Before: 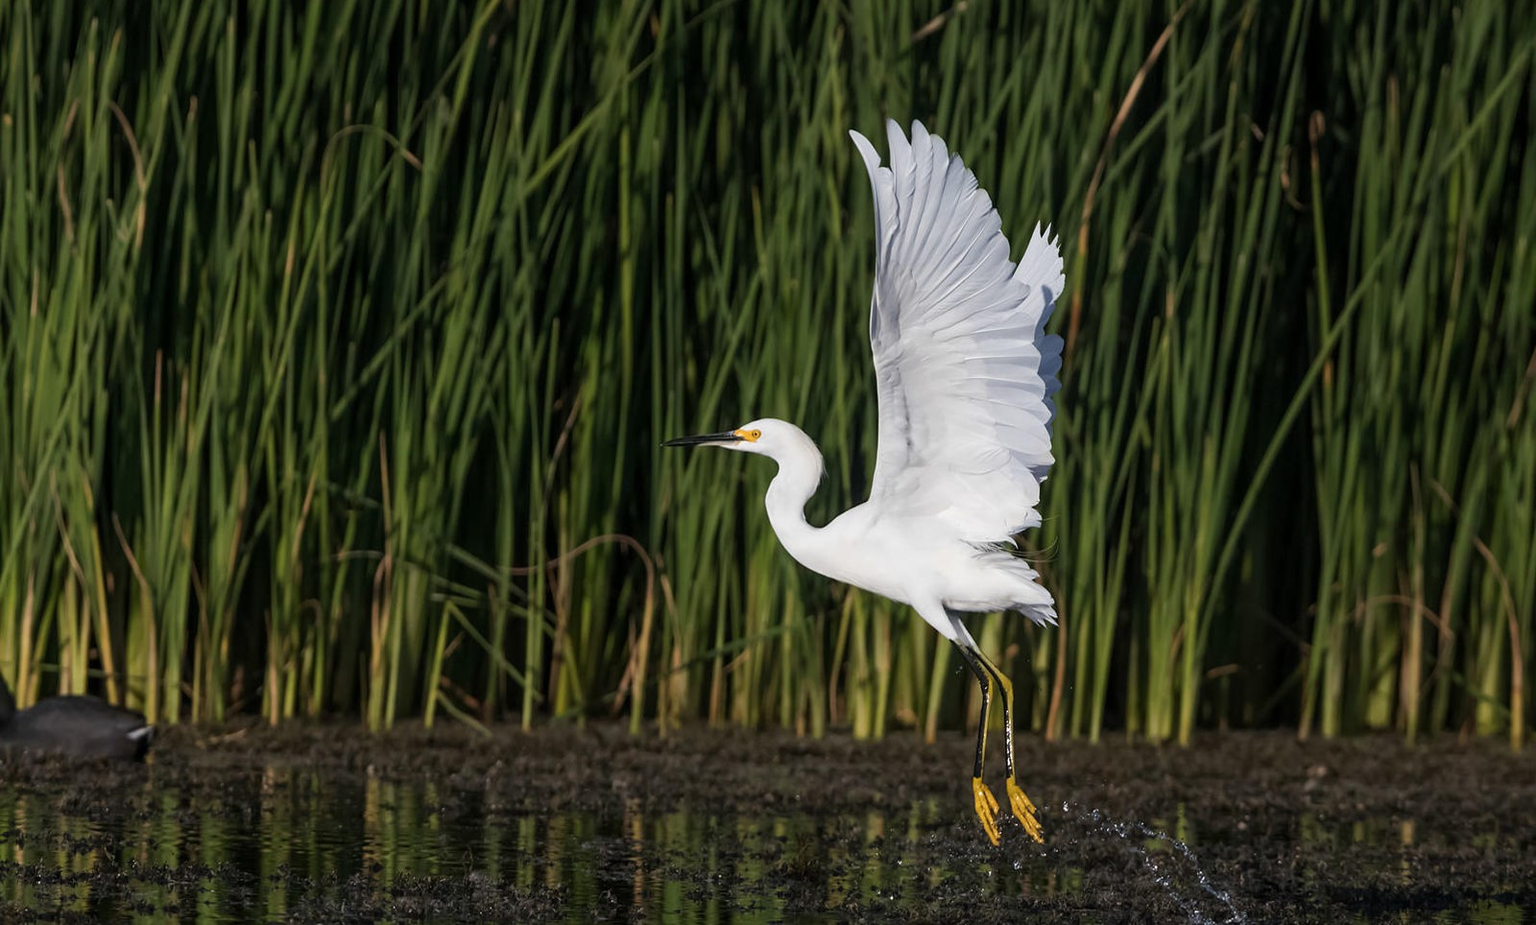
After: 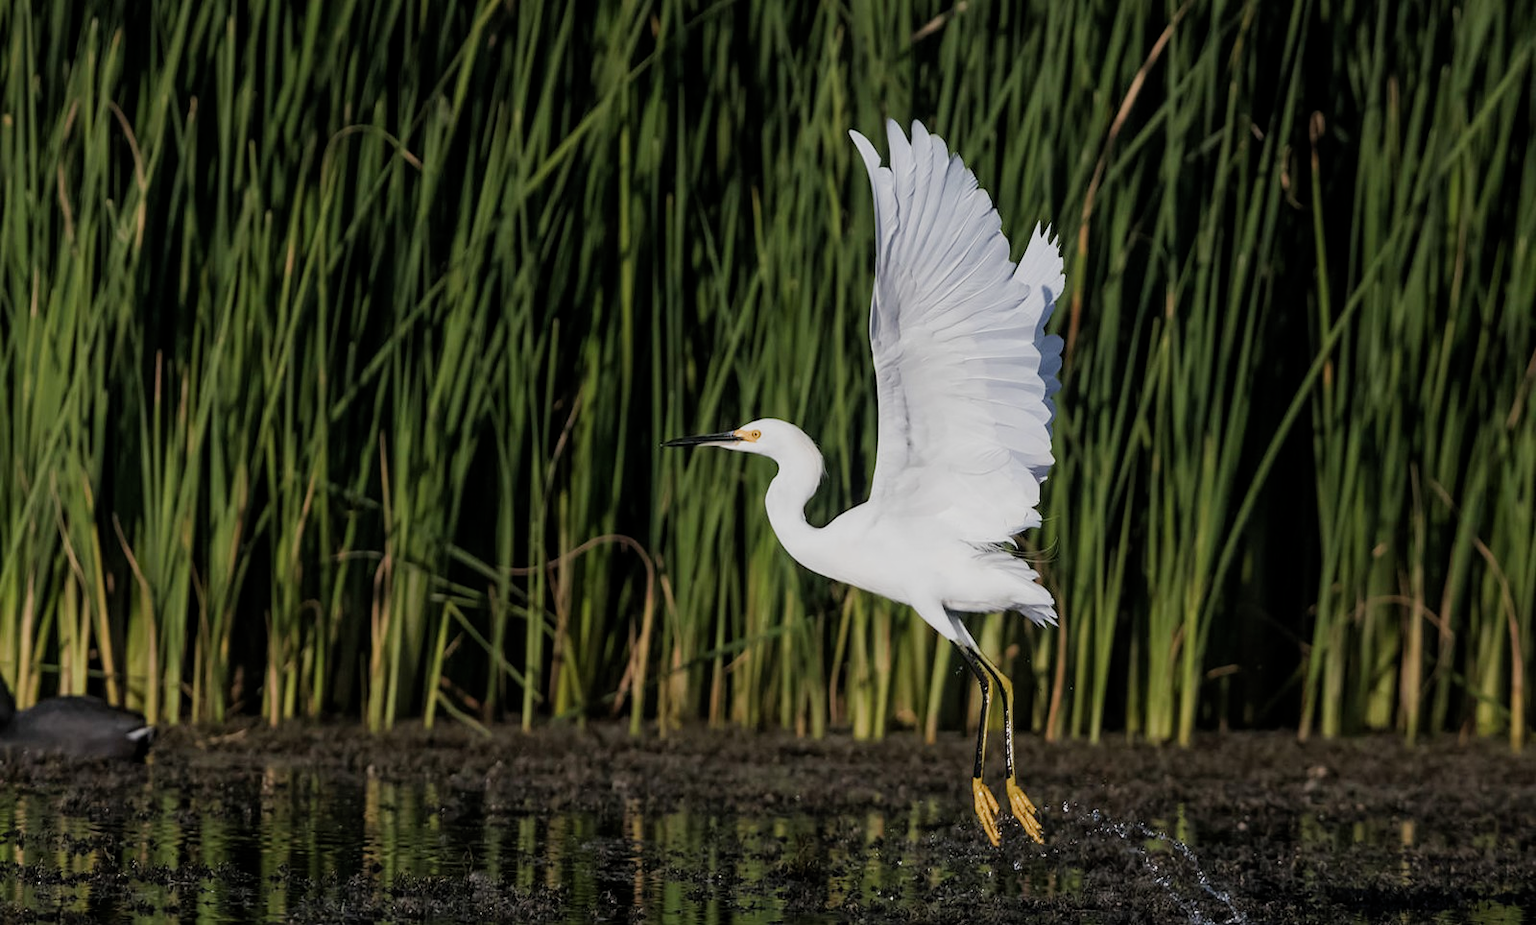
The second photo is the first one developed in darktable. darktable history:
exposure: black level correction 0, exposure 0.199 EV, compensate highlight preservation false
filmic rgb: middle gray luminance 18.36%, black relative exposure -11.21 EV, white relative exposure 3.7 EV, target black luminance 0%, hardness 5.85, latitude 58%, contrast 0.964, shadows ↔ highlights balance 49.51%, add noise in highlights 0.001, color science v3 (2019), use custom middle-gray values true, contrast in highlights soft
